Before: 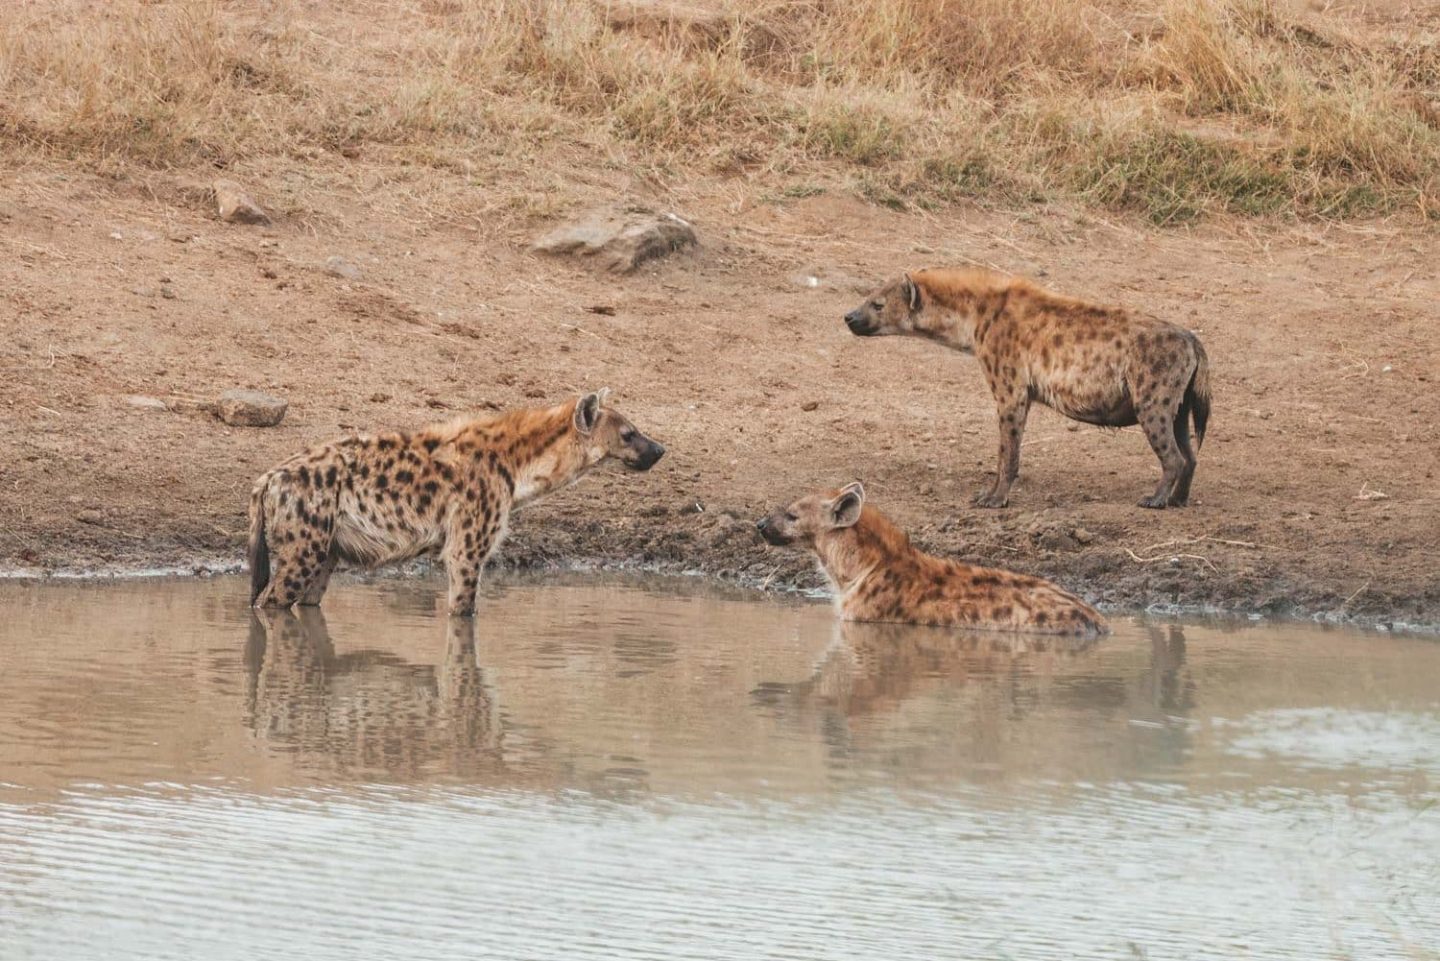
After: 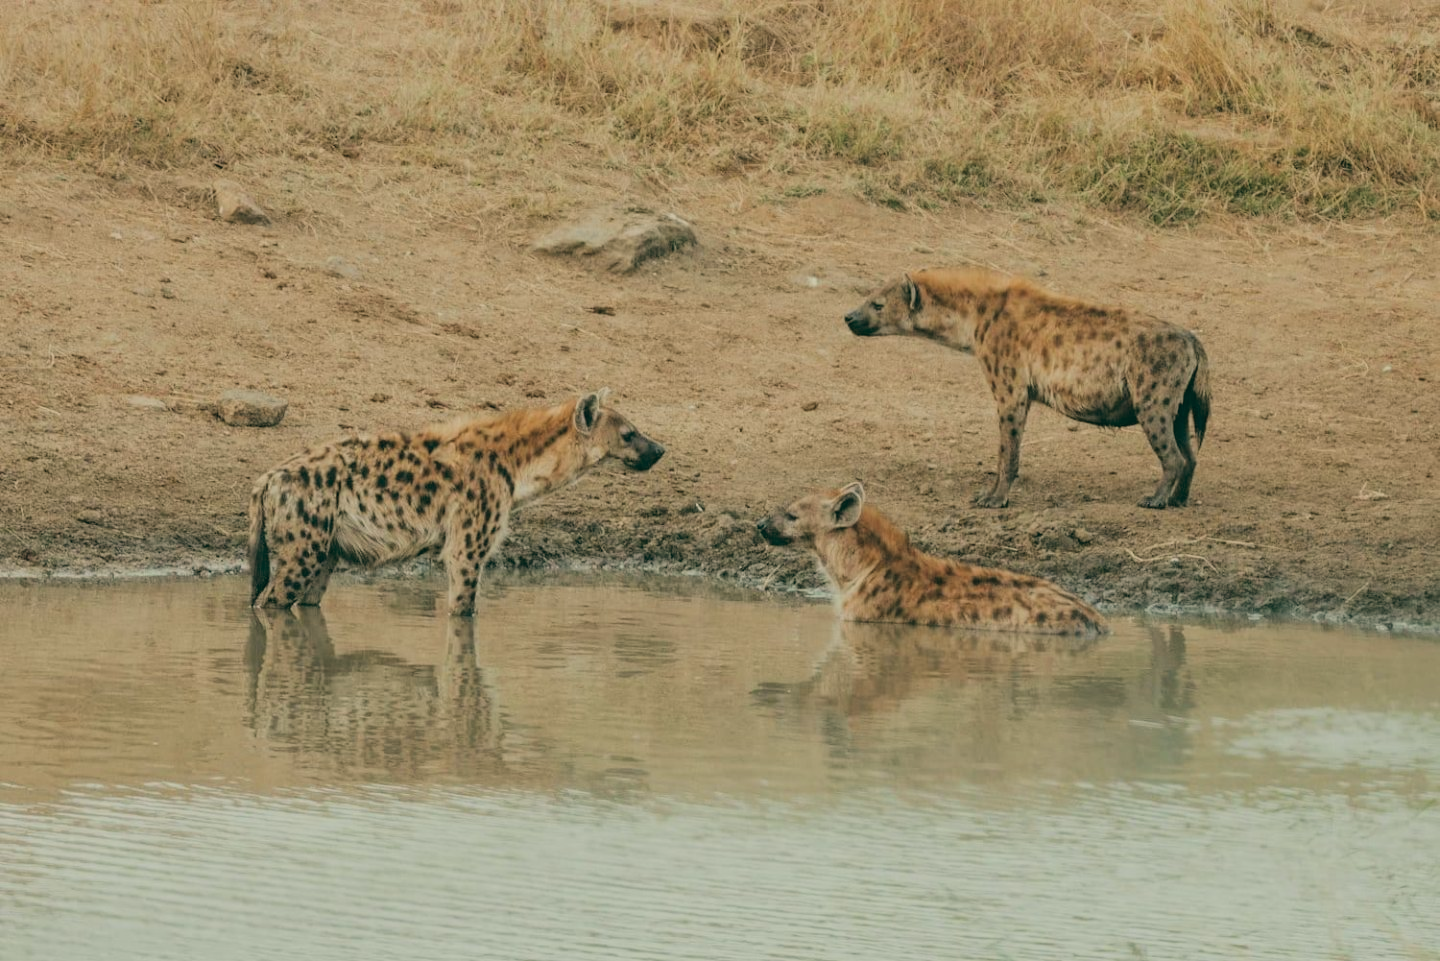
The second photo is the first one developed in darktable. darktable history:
color balance: lift [1.005, 0.99, 1.007, 1.01], gamma [1, 1.034, 1.032, 0.966], gain [0.873, 1.055, 1.067, 0.933]
filmic rgb: black relative exposure -7.15 EV, white relative exposure 5.36 EV, hardness 3.02, color science v6 (2022)
